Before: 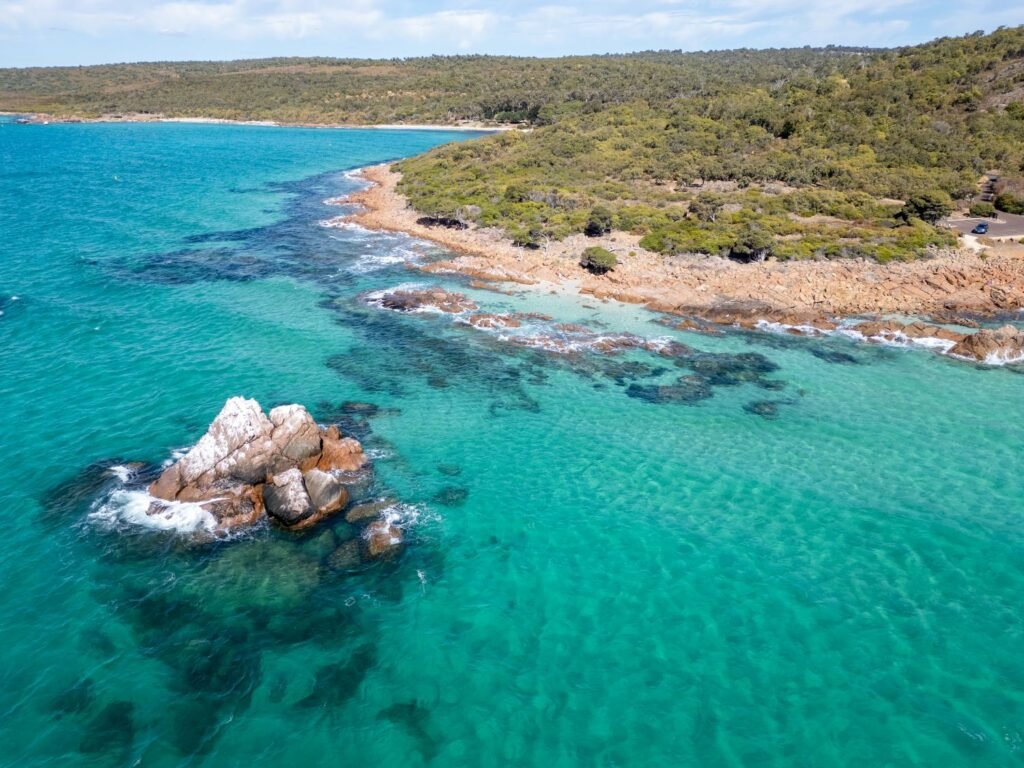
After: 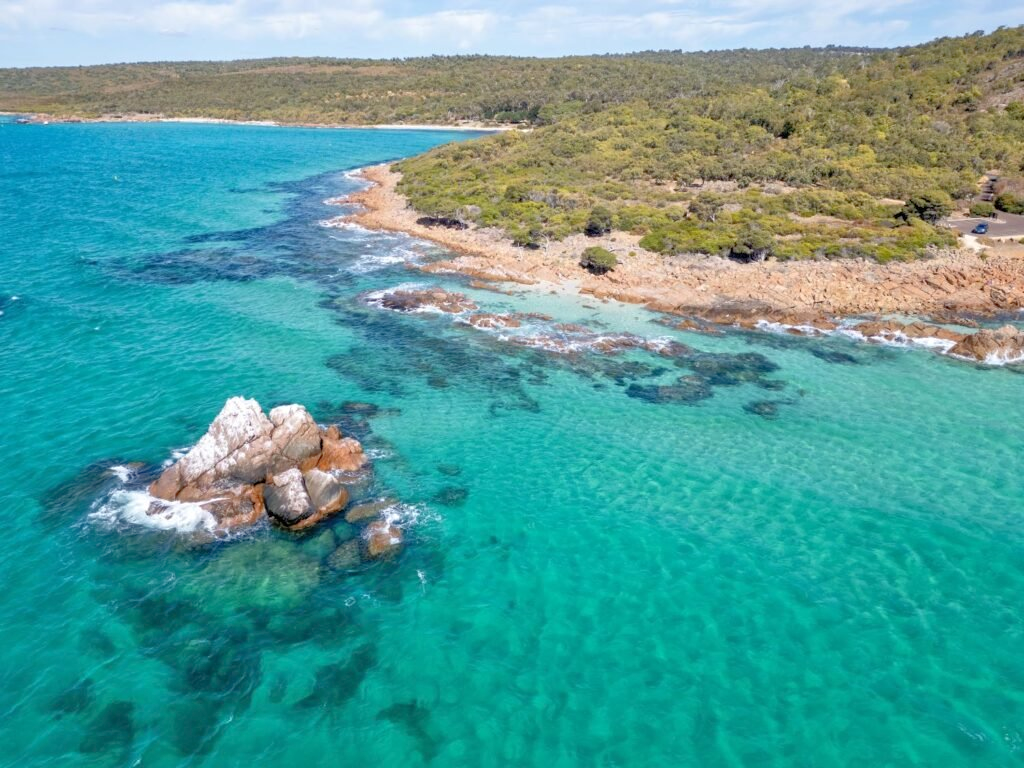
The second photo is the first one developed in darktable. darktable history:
exposure: compensate highlight preservation false
tone equalizer: -7 EV 0.155 EV, -6 EV 0.592 EV, -5 EV 1.13 EV, -4 EV 1.33 EV, -3 EV 1.17 EV, -2 EV 0.6 EV, -1 EV 0.15 EV
